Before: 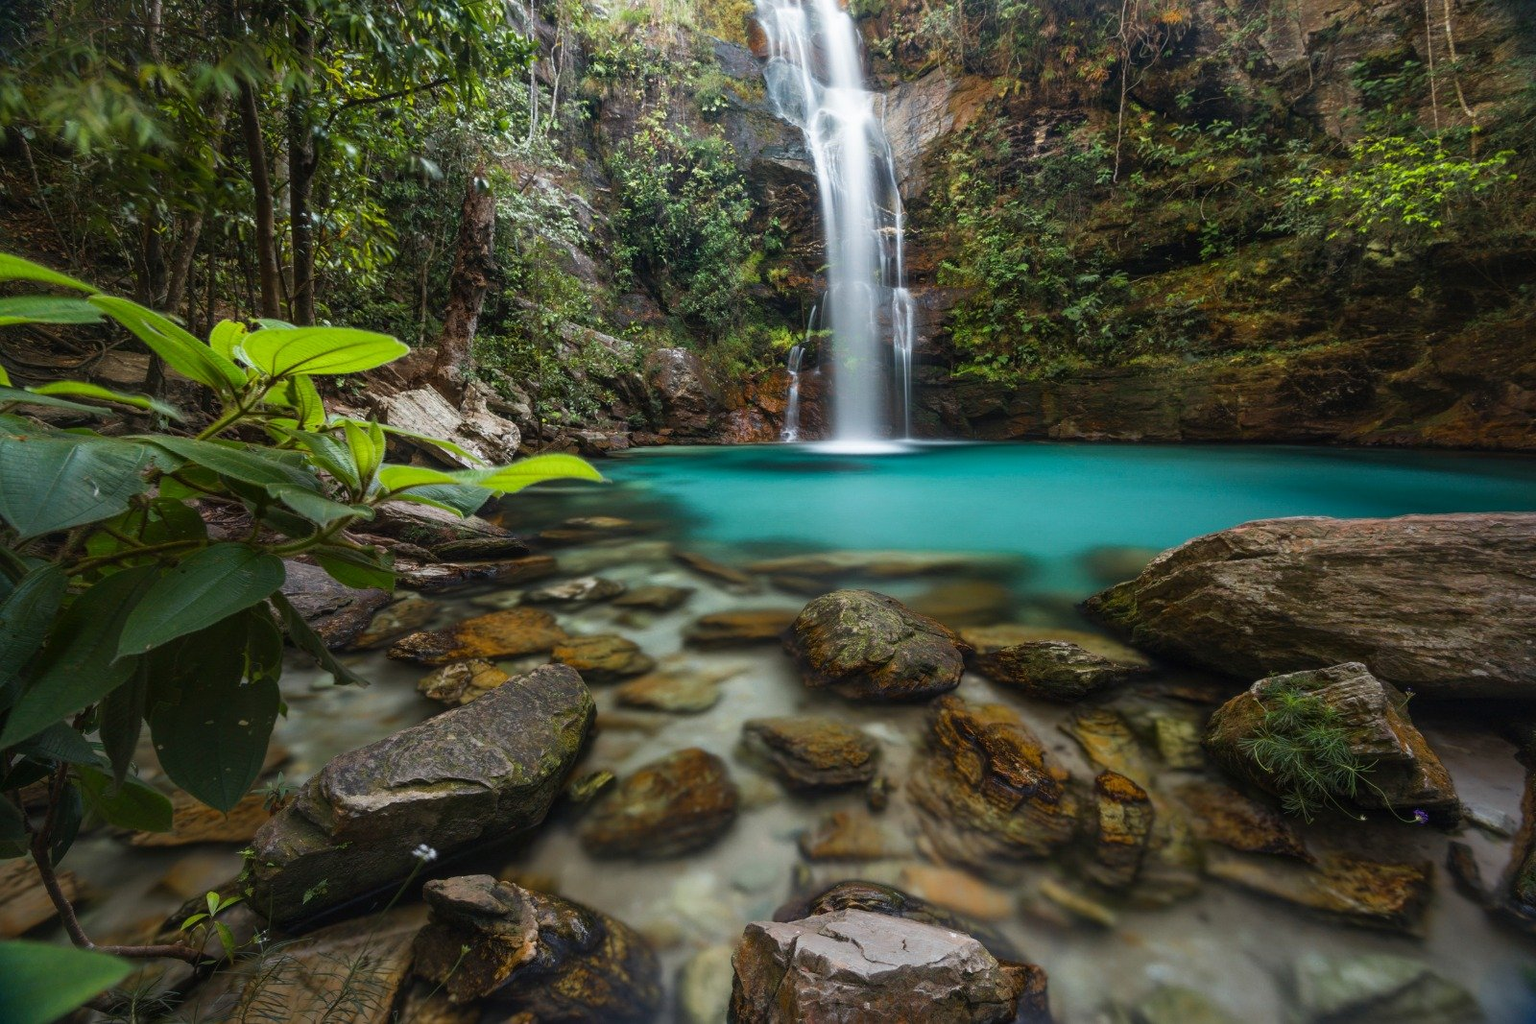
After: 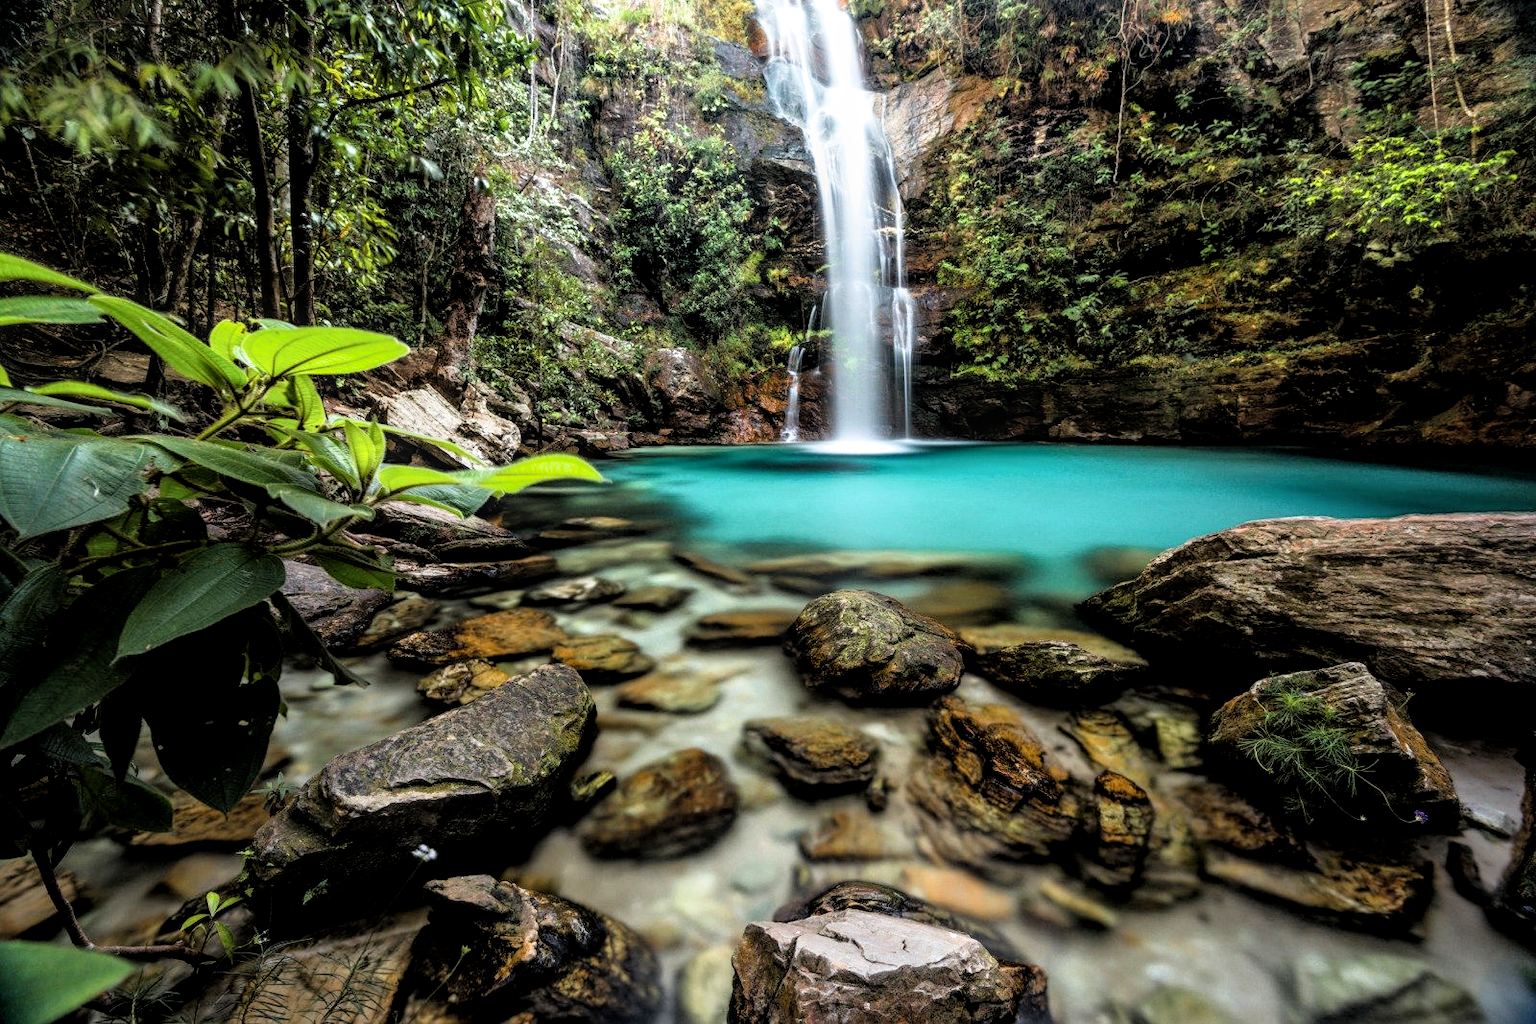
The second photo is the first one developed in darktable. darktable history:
exposure: black level correction 0, exposure 0.7 EV, compensate exposure bias true, compensate highlight preservation false
filmic rgb: black relative exposure -3.72 EV, white relative exposure 2.77 EV, dynamic range scaling -5.32%, hardness 3.03
local contrast: on, module defaults
